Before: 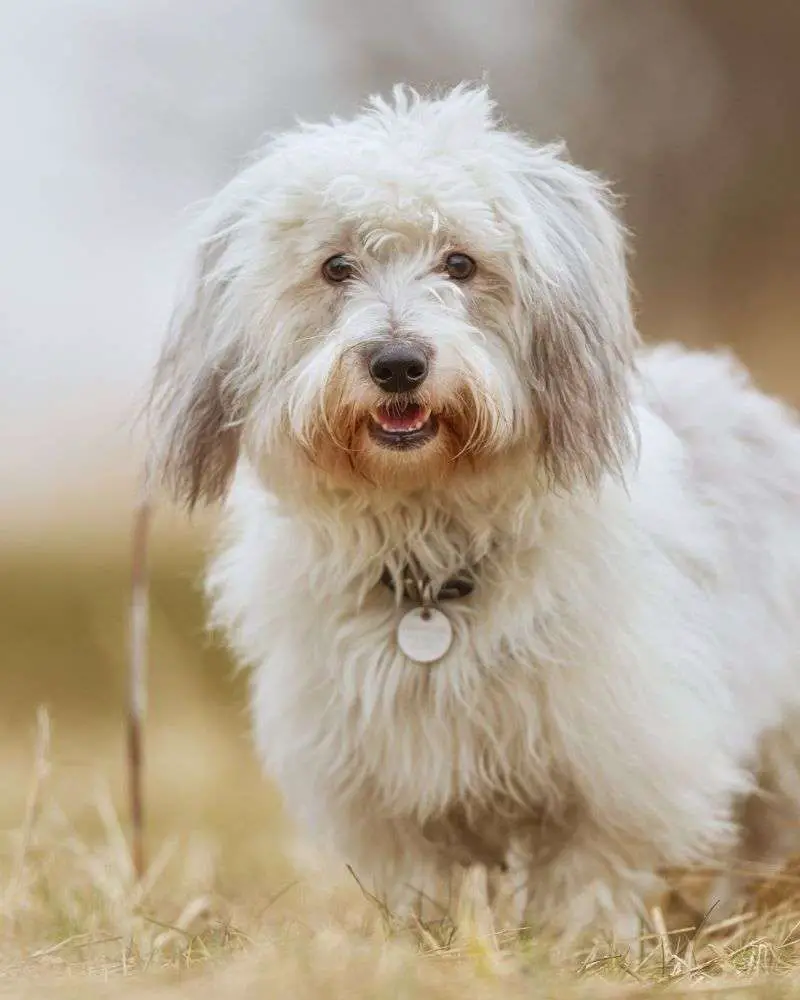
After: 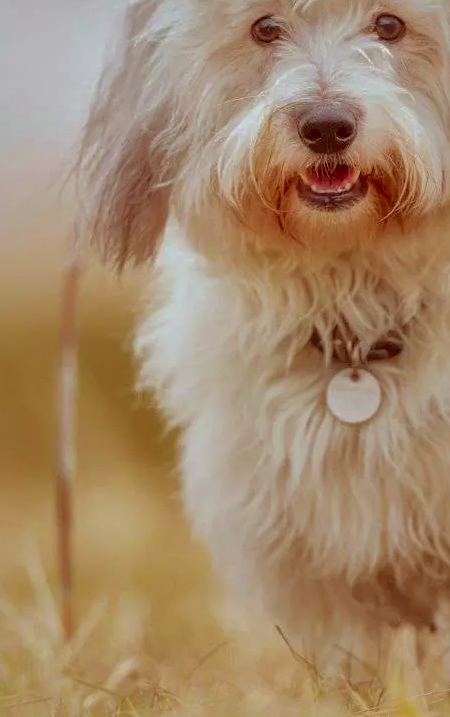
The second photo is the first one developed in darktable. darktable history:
shadows and highlights: shadows 25.25, highlights -70.91, highlights color adjustment 73.5%
color correction: highlights a* -7.27, highlights b* -0.162, shadows a* 20.56, shadows b* 12.06
crop: left 8.94%, top 23.981%, right 34.713%, bottom 4.277%
